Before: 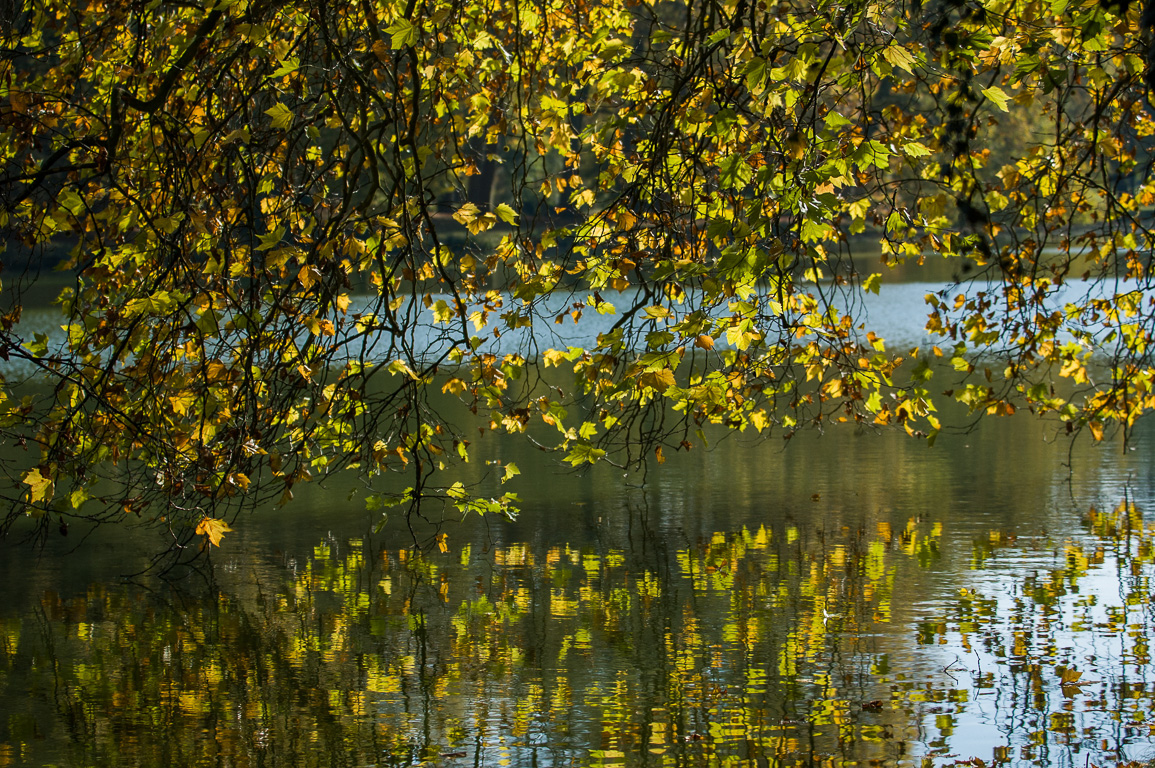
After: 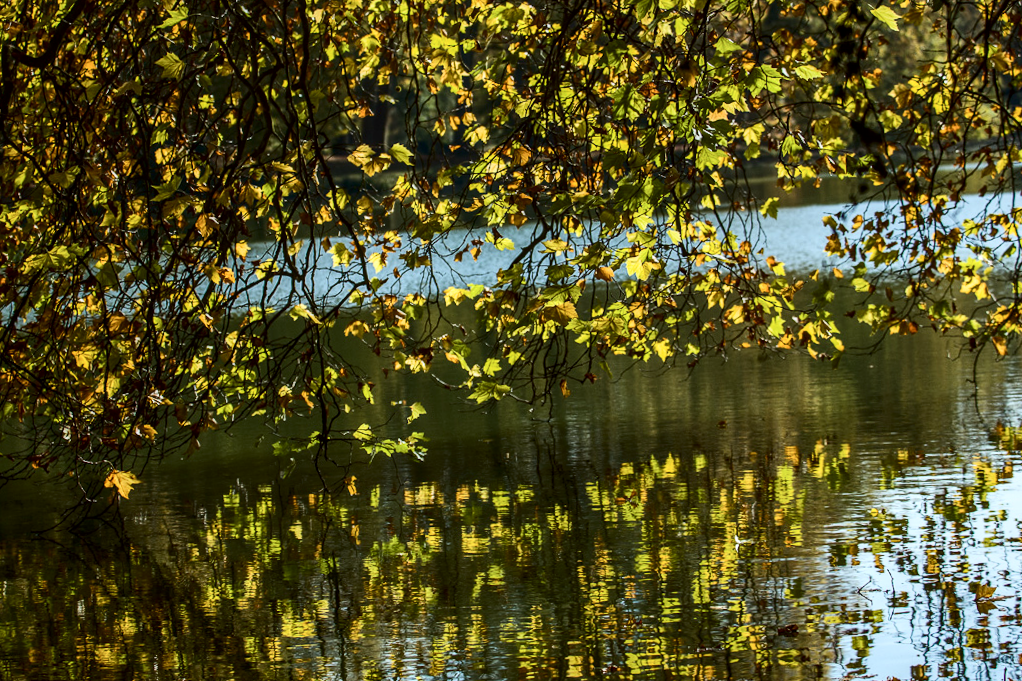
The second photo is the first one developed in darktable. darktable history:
crop and rotate: angle 2.45°, left 5.886%, top 5.682%
color correction: highlights a* -2.73, highlights b* -2.39, shadows a* 2.2, shadows b* 2.8
contrast brightness saturation: contrast 0.277
local contrast: on, module defaults
